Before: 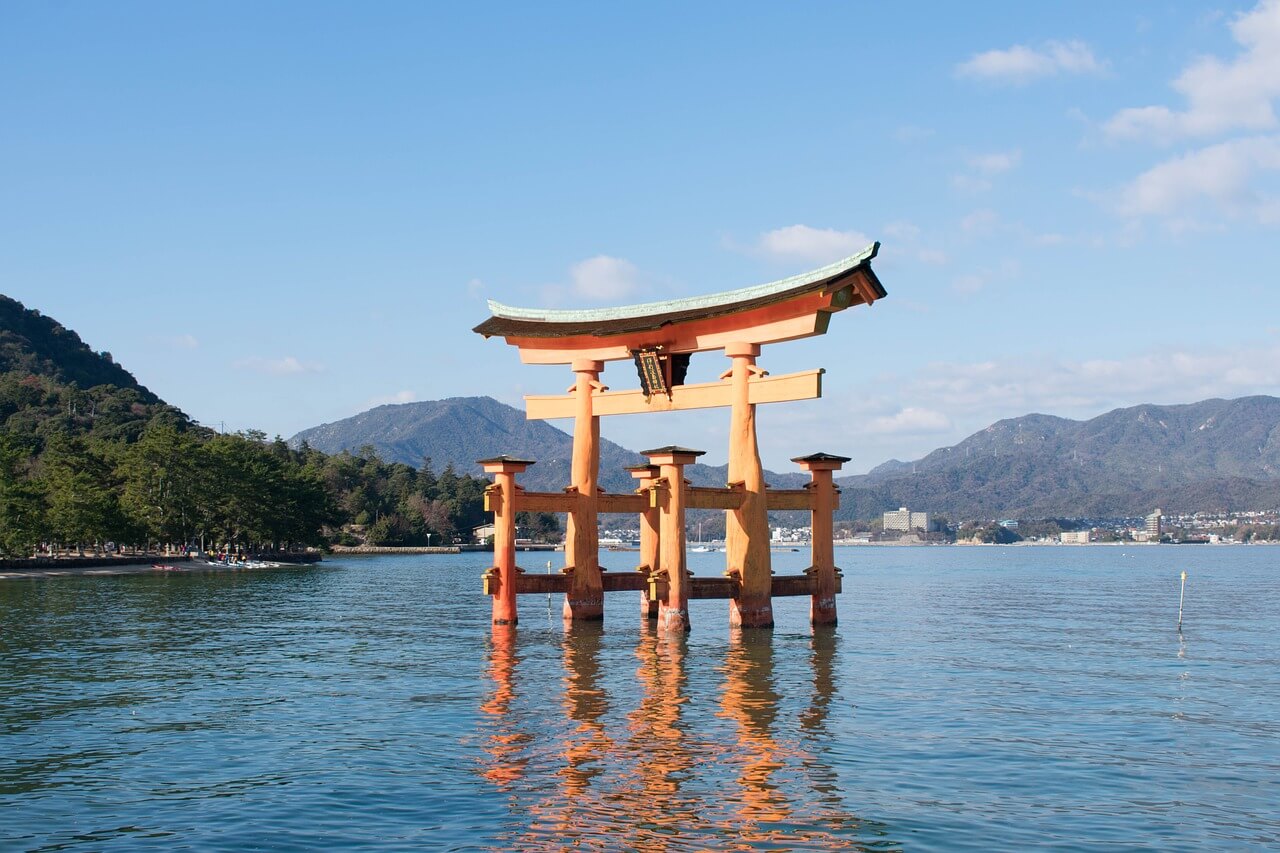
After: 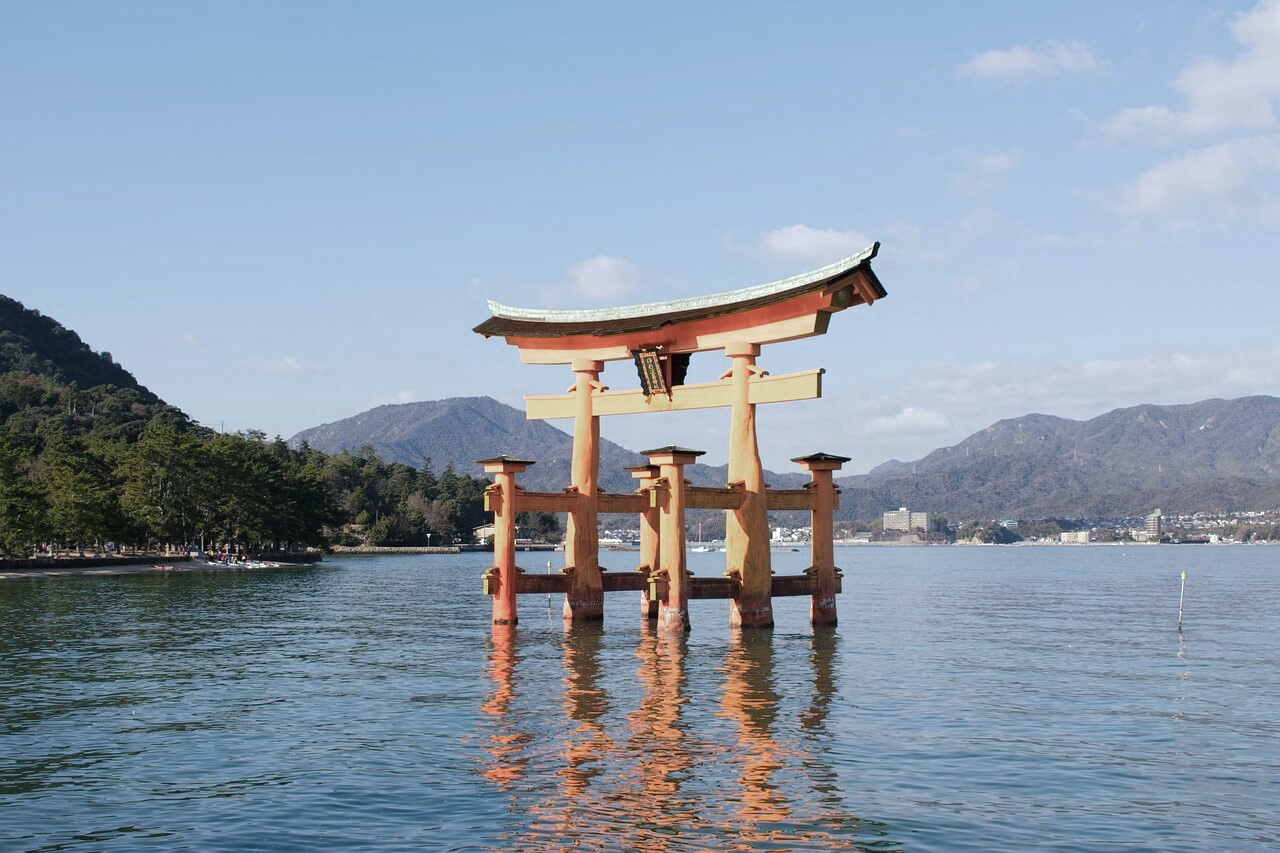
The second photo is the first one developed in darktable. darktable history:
tone curve: curves: ch0 [(0, 0) (0.003, 0.013) (0.011, 0.018) (0.025, 0.027) (0.044, 0.045) (0.069, 0.068) (0.1, 0.096) (0.136, 0.13) (0.177, 0.168) (0.224, 0.217) (0.277, 0.277) (0.335, 0.338) (0.399, 0.401) (0.468, 0.473) (0.543, 0.544) (0.623, 0.621) (0.709, 0.7) (0.801, 0.781) (0.898, 0.869) (1, 1)], preserve colors none
color look up table: target L [77.17, 92.2, 85.86, 82.94, 73.89, 72.81, 68.82, 55.02, 62.38, 54.94, 44.44, 31.47, 36.17, 26.34, 3.847, 201.6, 105.63, 84.84, 70.64, 56.8, 66.66, 50.66, 44.62, 59.13, 56.14, 40.84, 30.35, 25.38, 8.279, 76.39, 70.86, 66.22, 52.49, 58.24, 56.06, 55.3, 53.09, 39.46, 30.59, 33.04, 34.81, 16.77, 6.282, 87.61, 85.16, 73.14, 66.99, 73.43, 43.52], target a [-9.289, -9.469, -23.41, -50.82, -63.08, -17.8, -55.18, -49.32, -19.18, -3.436, -7.22, -31.94, -25.65, -13.88, -0.351, 0, 0, -8.184, 20.26, 19.96, 36.57, 15.82, 47.09, 55.7, 40.14, 53.33, 10.2, 35.38, 18.86, 13.52, 24.82, 18.84, 52.12, 3.066, 45.23, 6.35, 53.33, 12.24, 0, 21.93, 27.53, 15, 6.969, -52.16, -7.954, -17.75, -41.88, -14.54, -2.953], target b [47.11, 22.19, 2.321, 23.51, 44.08, 46.53, 30.59, 40.07, 33.96, 16.53, 36.54, 31.41, 4.73, 28.23, 4.798, -0.001, -0.004, 33.51, 15.29, 44.56, 31.74, 42.5, 3.077, 1.883, 2.078, 36.66, 26.05, 18.29, 8.201, -9.672, -34.92, -26.4, -48.31, -7.182, -17.81, -61.19, -54.74, -57.99, -0.003, -17.42, -69.01, -36.98, -19, 3.519, -4.096, -20.65, 2.198, -35.22, -27.32], num patches 49
